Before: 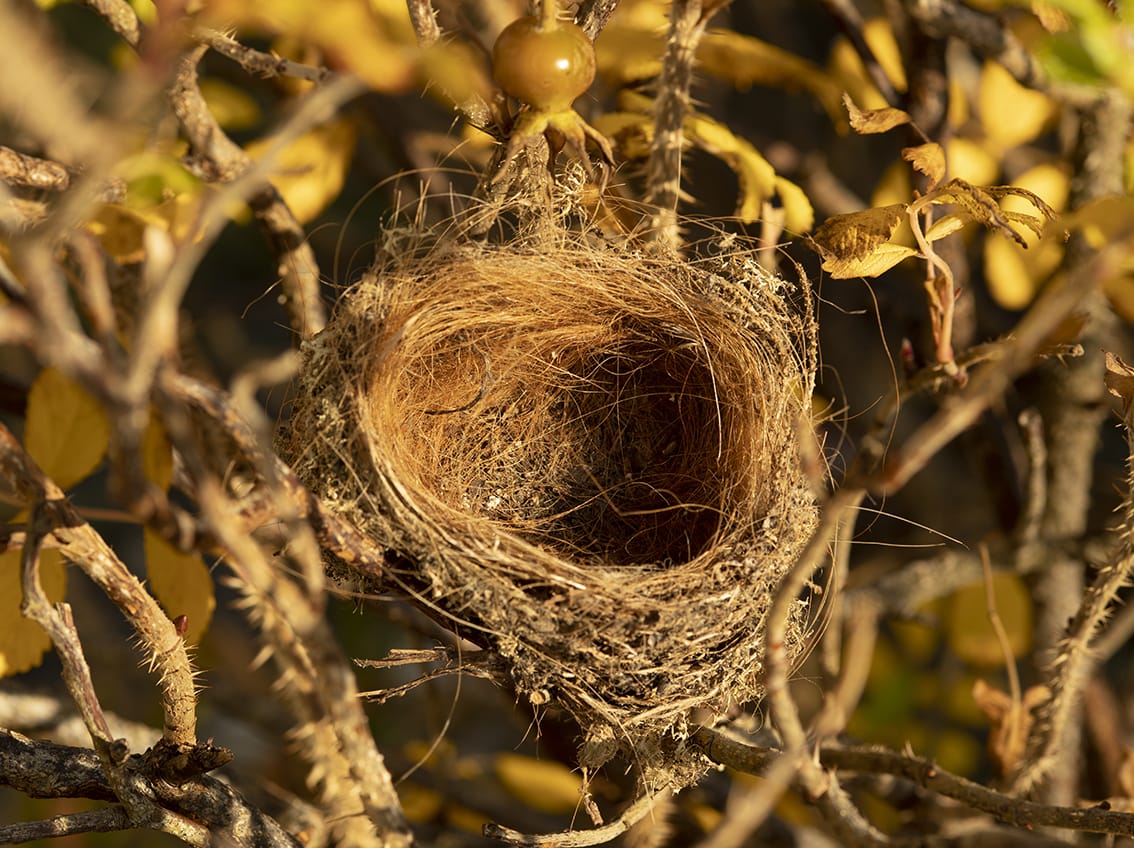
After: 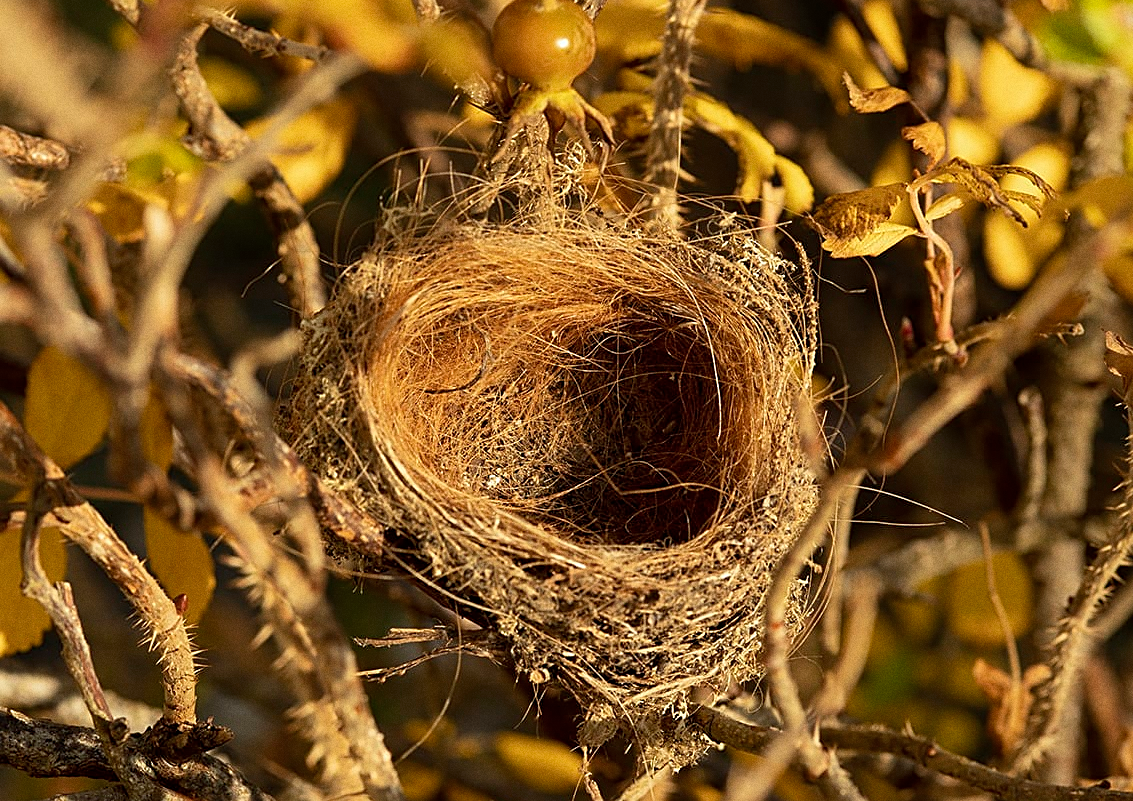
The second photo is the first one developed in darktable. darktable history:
white balance: red 0.978, blue 0.999
crop and rotate: top 2.479%, bottom 3.018%
sharpen: radius 1.967
grain: coarseness 3.21 ISO
